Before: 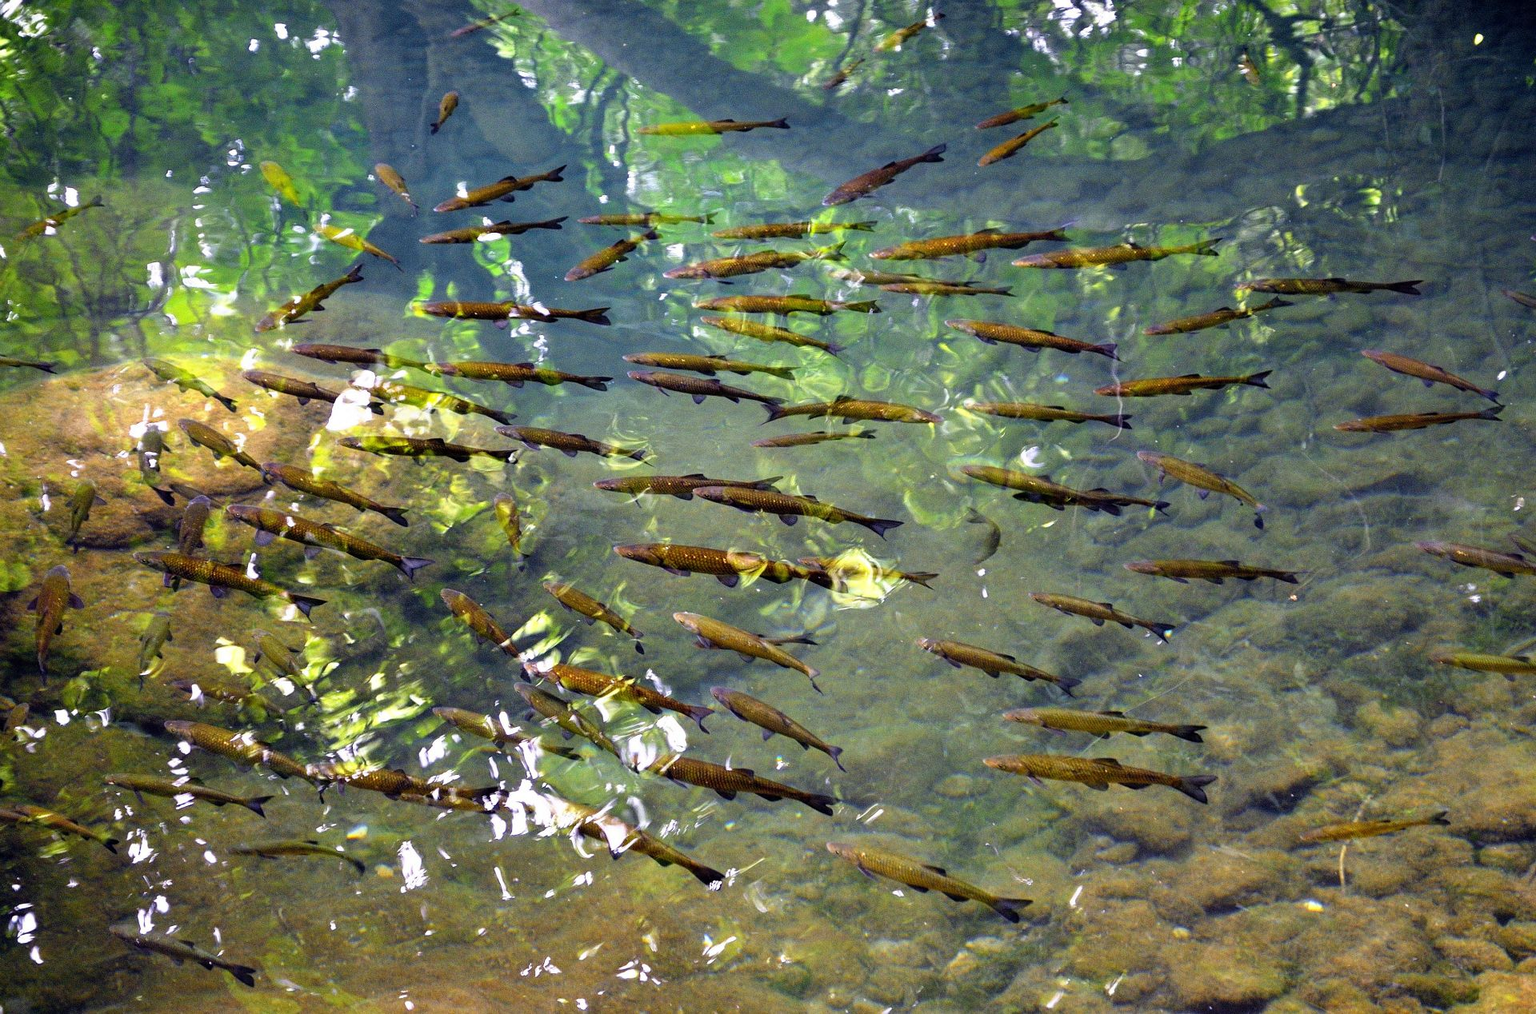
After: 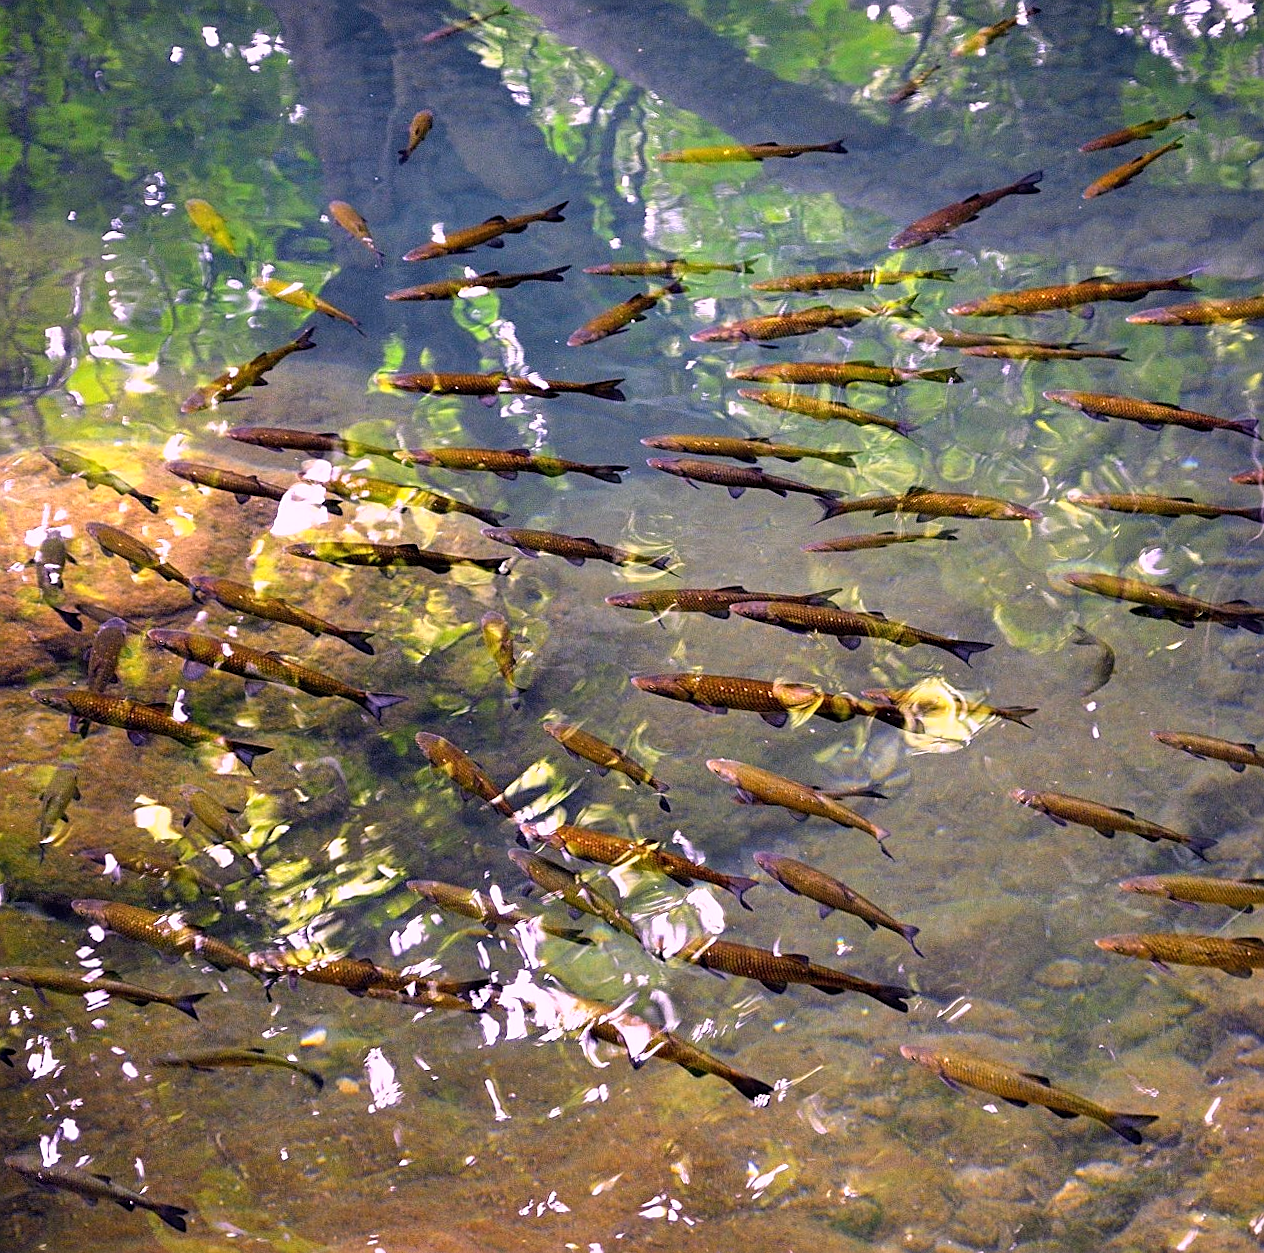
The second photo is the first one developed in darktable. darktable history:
white balance: red 1.188, blue 1.11
crop and rotate: left 6.617%, right 26.717%
rotate and perspective: rotation -0.45°, automatic cropping original format, crop left 0.008, crop right 0.992, crop top 0.012, crop bottom 0.988
sharpen: on, module defaults
exposure: exposure -0.157 EV, compensate highlight preservation false
